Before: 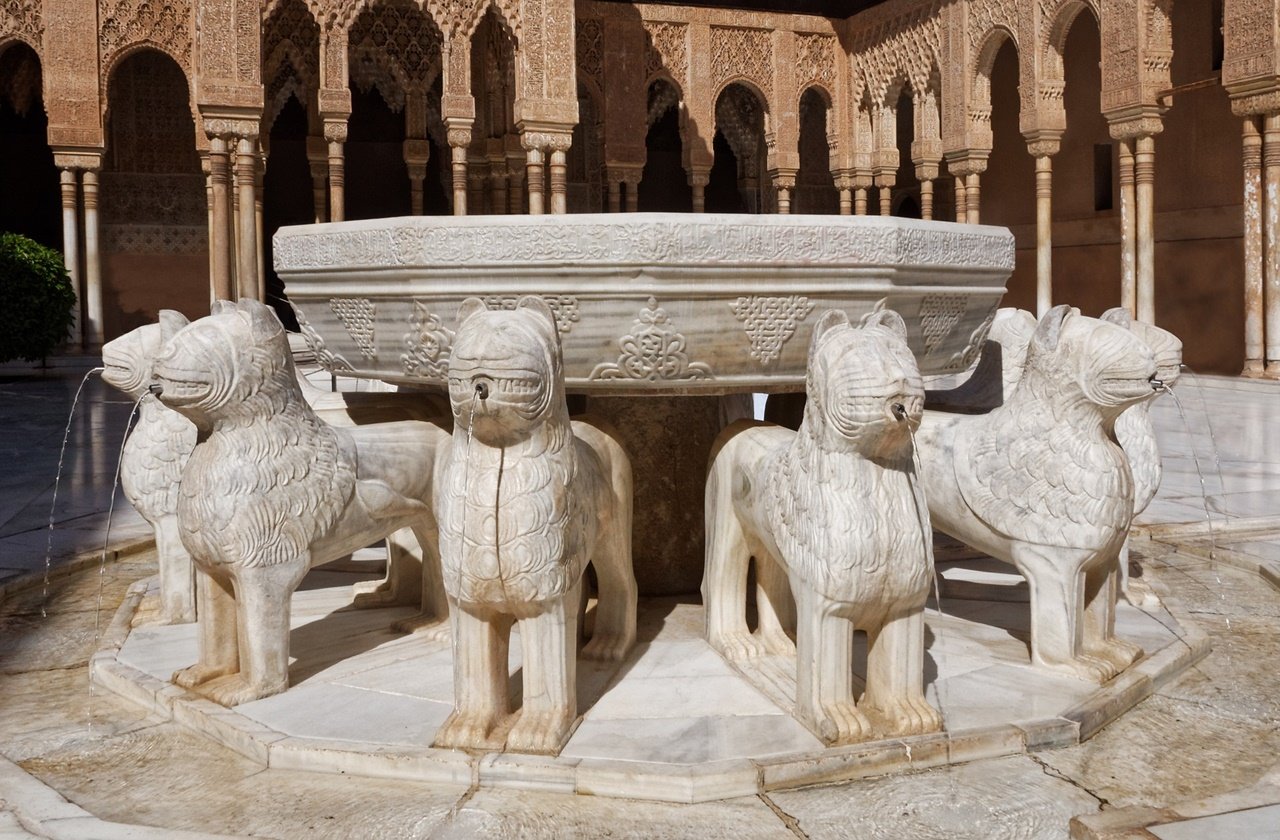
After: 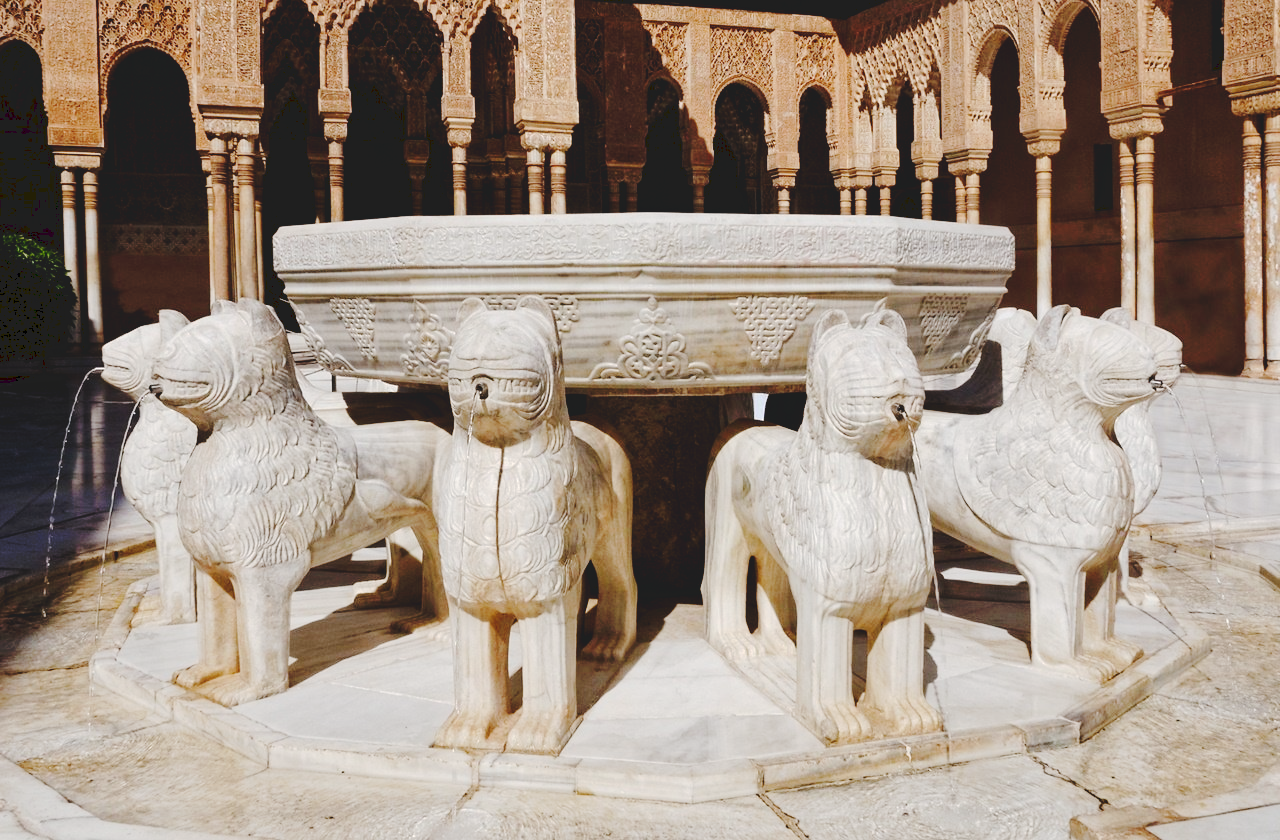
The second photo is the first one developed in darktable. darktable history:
tone curve: curves: ch0 [(0, 0) (0.003, 0.117) (0.011, 0.115) (0.025, 0.116) (0.044, 0.116) (0.069, 0.112) (0.1, 0.113) (0.136, 0.127) (0.177, 0.148) (0.224, 0.191) (0.277, 0.249) (0.335, 0.363) (0.399, 0.479) (0.468, 0.589) (0.543, 0.664) (0.623, 0.733) (0.709, 0.799) (0.801, 0.852) (0.898, 0.914) (1, 1)], preserve colors none
